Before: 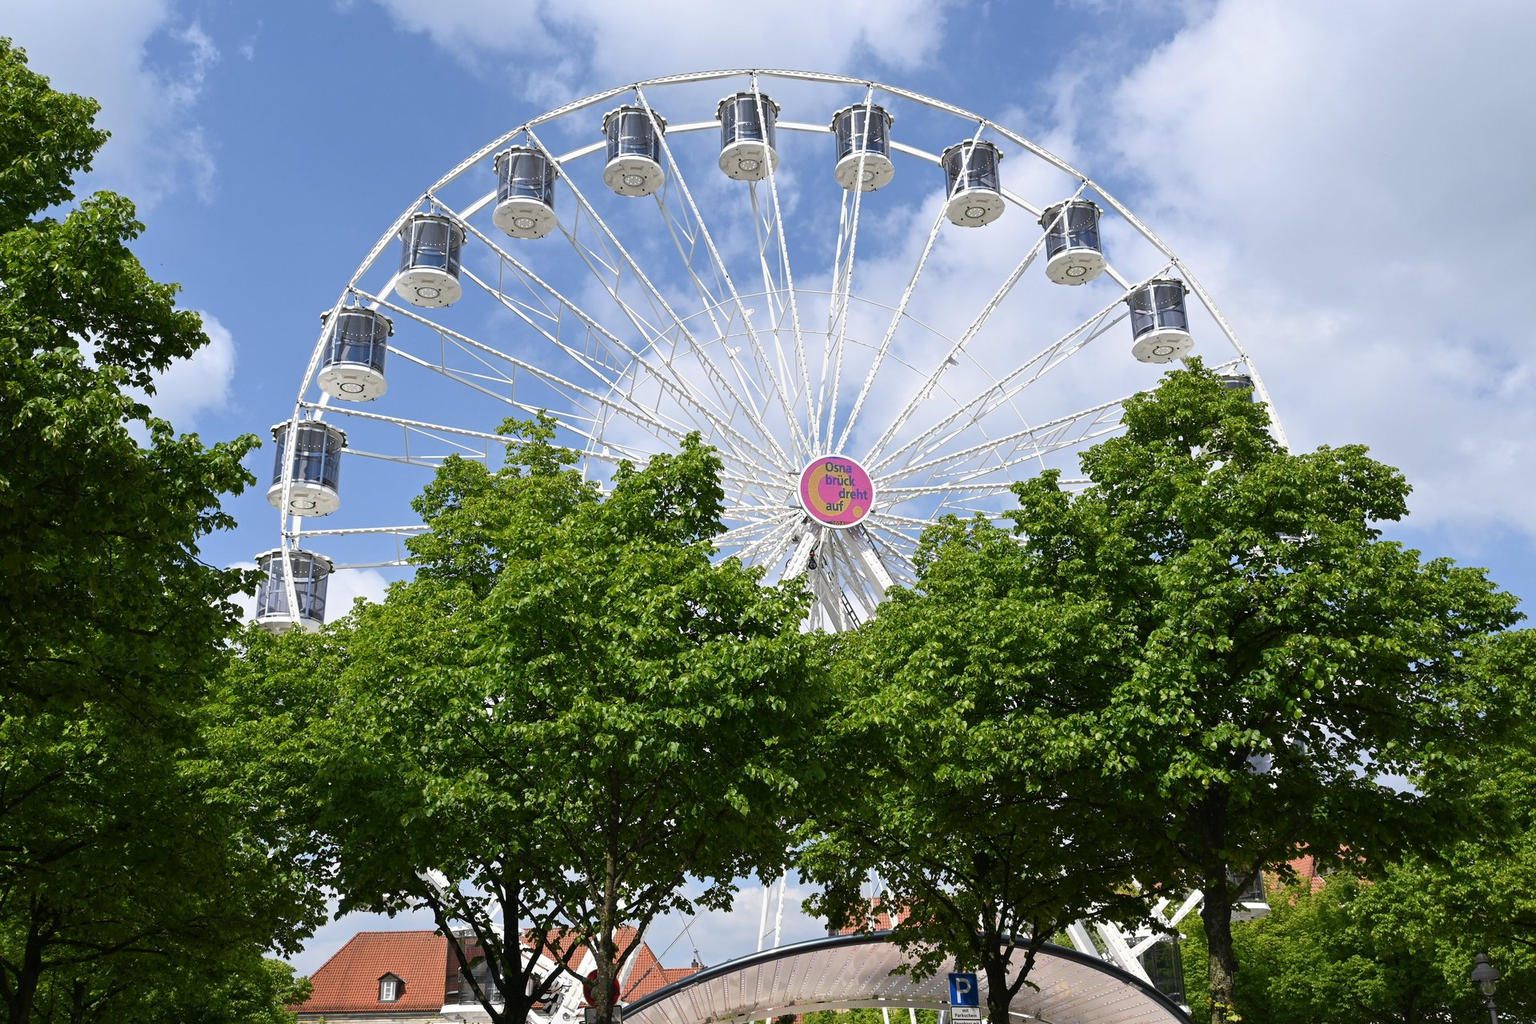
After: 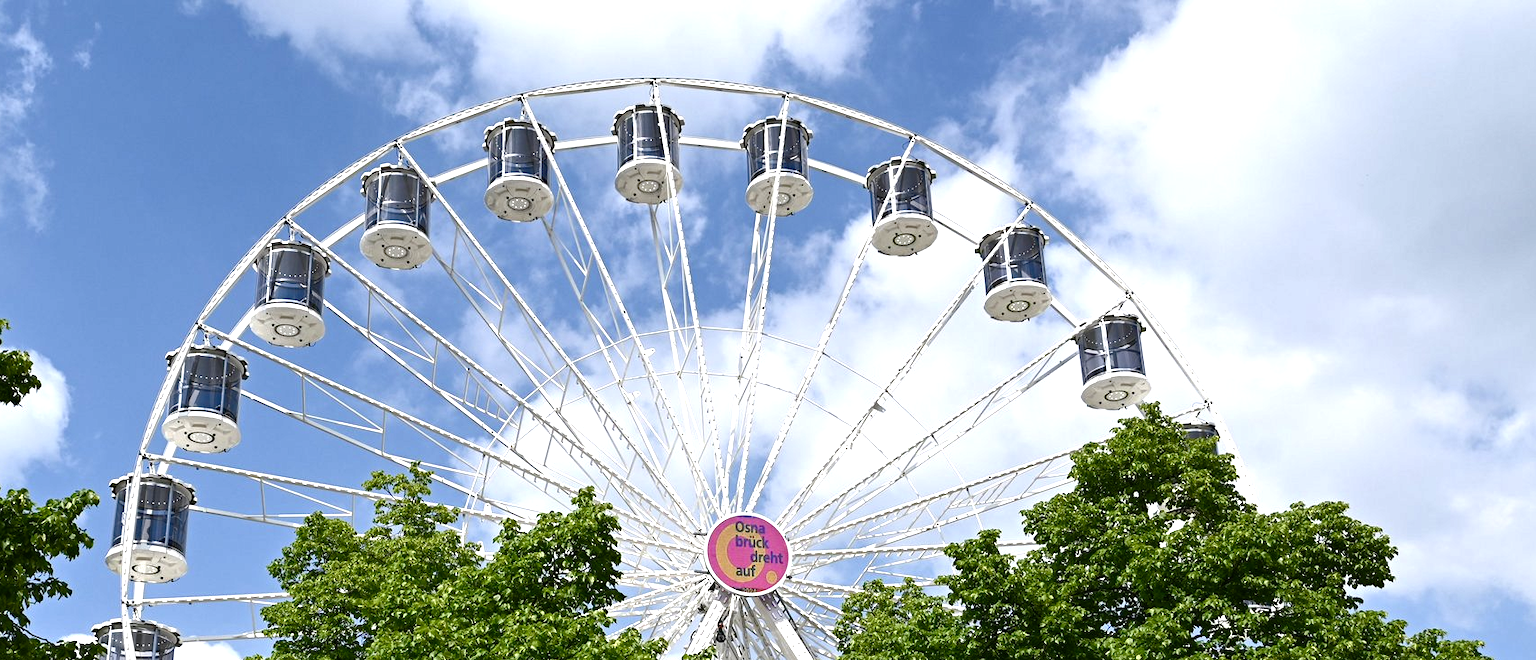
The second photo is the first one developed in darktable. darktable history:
levels: levels [0, 0.492, 0.984]
crop and rotate: left 11.35%, bottom 42.774%
color balance rgb: perceptual saturation grading › global saturation 20%, perceptual saturation grading › highlights -49.951%, perceptual saturation grading › shadows 24.014%, perceptual brilliance grading › global brilliance 15.495%, perceptual brilliance grading › shadows -34.965%
haze removal: compatibility mode true, adaptive false
